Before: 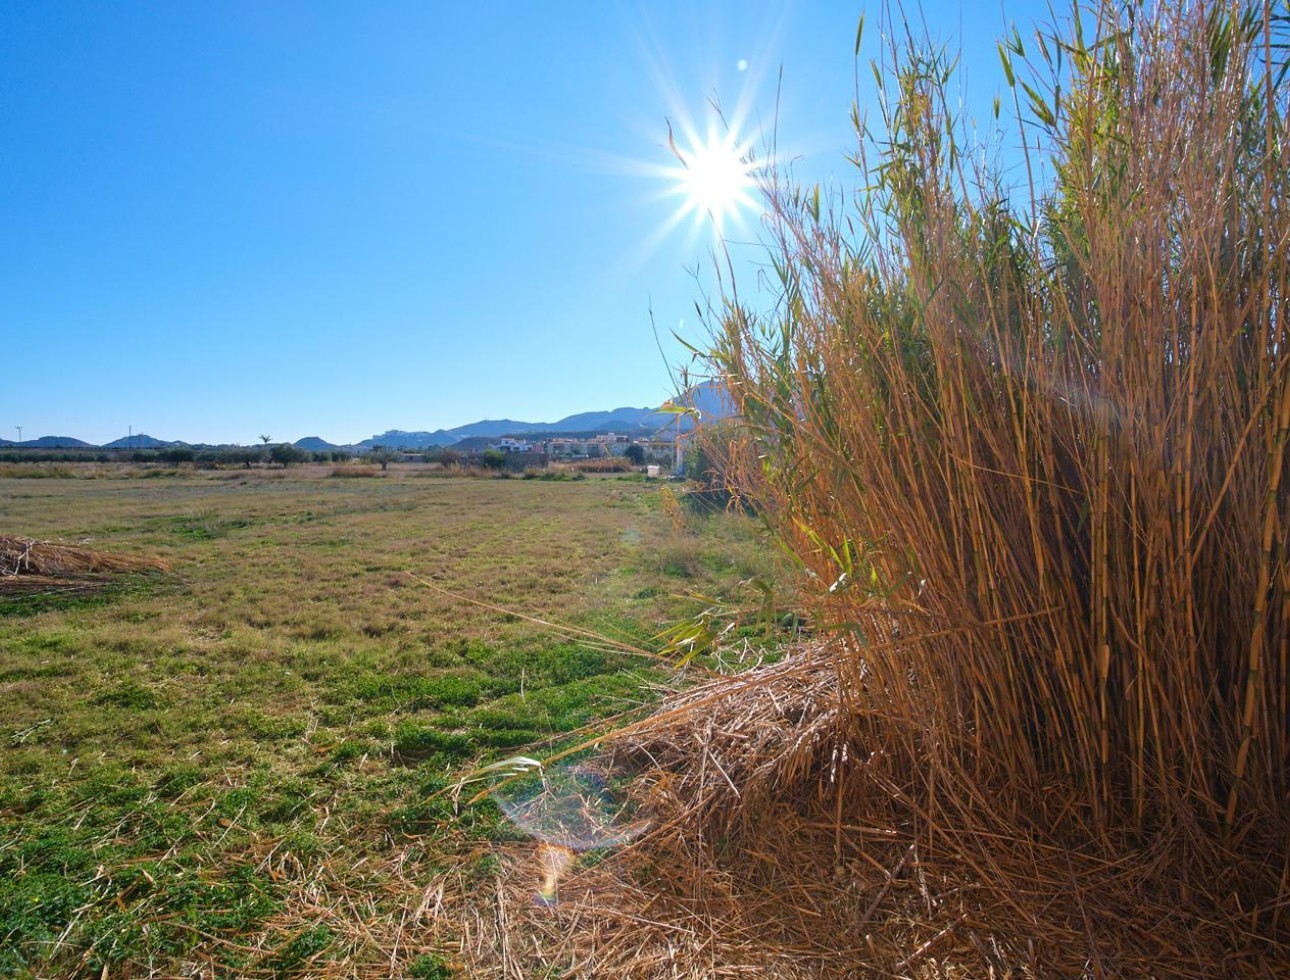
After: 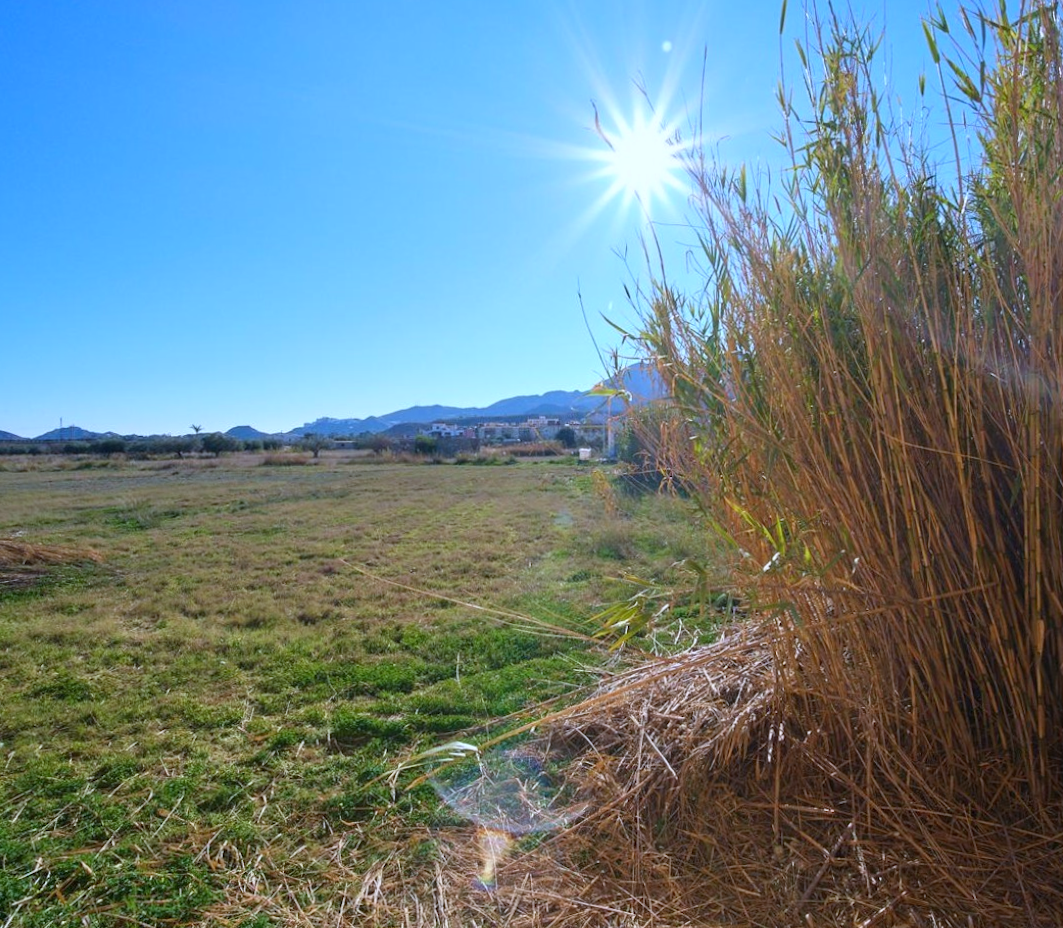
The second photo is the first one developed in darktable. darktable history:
crop and rotate: angle 1°, left 4.281%, top 0.642%, right 11.383%, bottom 2.486%
white balance: red 0.931, blue 1.11
tone equalizer: on, module defaults
